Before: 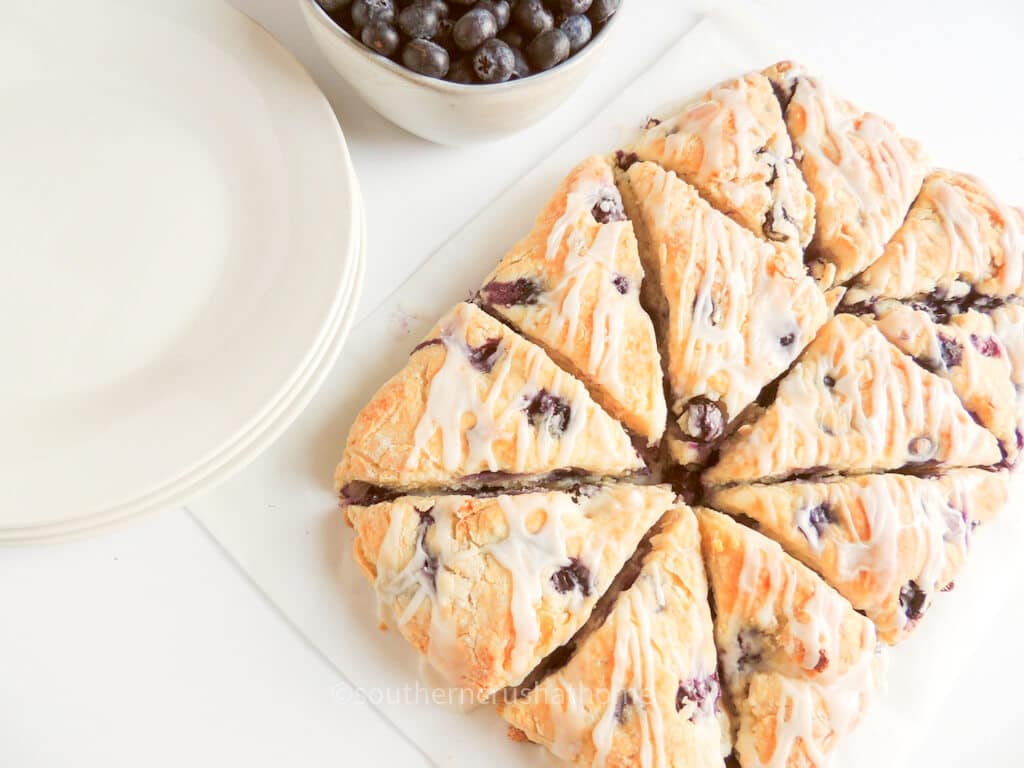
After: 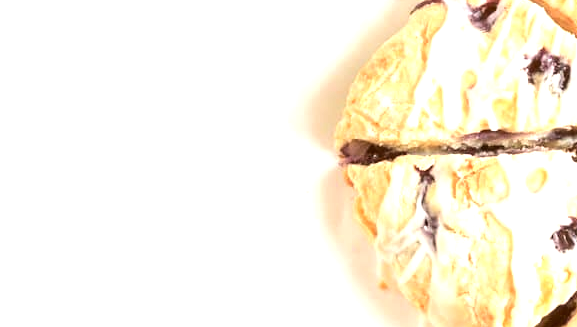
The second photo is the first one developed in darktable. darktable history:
tone equalizer: -8 EV -0.417 EV, -7 EV -0.389 EV, -6 EV -0.333 EV, -5 EV -0.222 EV, -3 EV 0.222 EV, -2 EV 0.333 EV, -1 EV 0.389 EV, +0 EV 0.417 EV, edges refinement/feathering 500, mask exposure compensation -1.57 EV, preserve details no
exposure: black level correction 0.001, exposure 0.5 EV, compensate exposure bias true, compensate highlight preservation false
crop: top 44.483%, right 43.593%, bottom 12.892%
